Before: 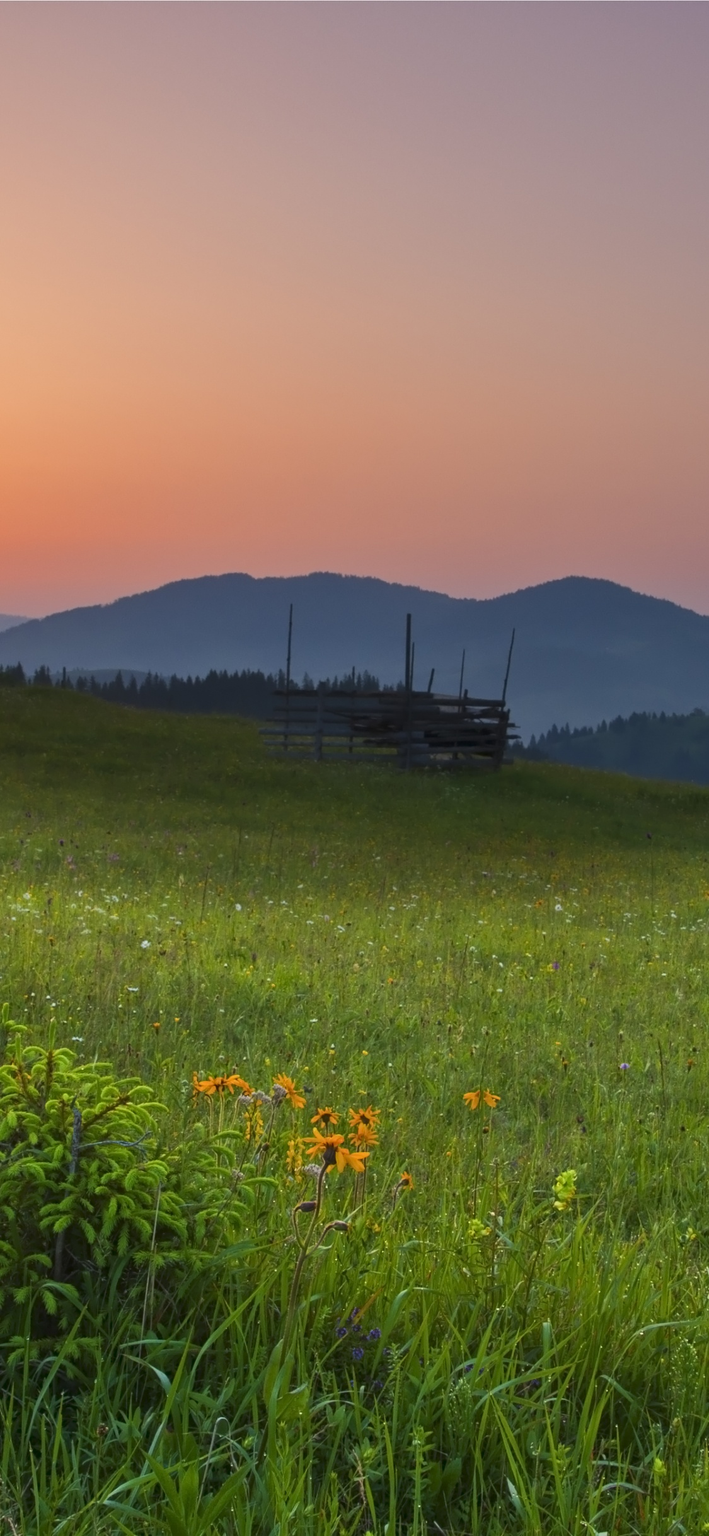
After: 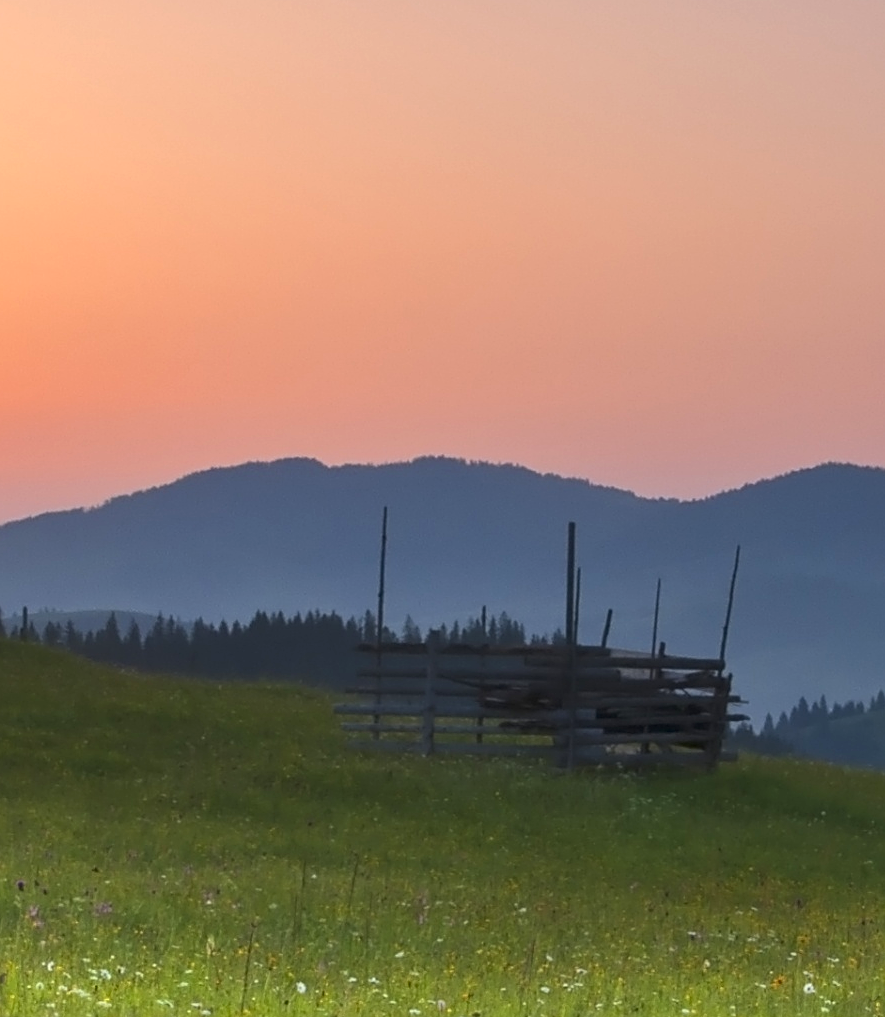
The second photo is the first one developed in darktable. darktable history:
crop: left 6.869%, top 18.522%, right 14.452%, bottom 39.727%
exposure: exposure 0.489 EV, compensate highlight preservation false
sharpen: amount 0.571
shadows and highlights: shadows 20.59, highlights -19.44, soften with gaussian
